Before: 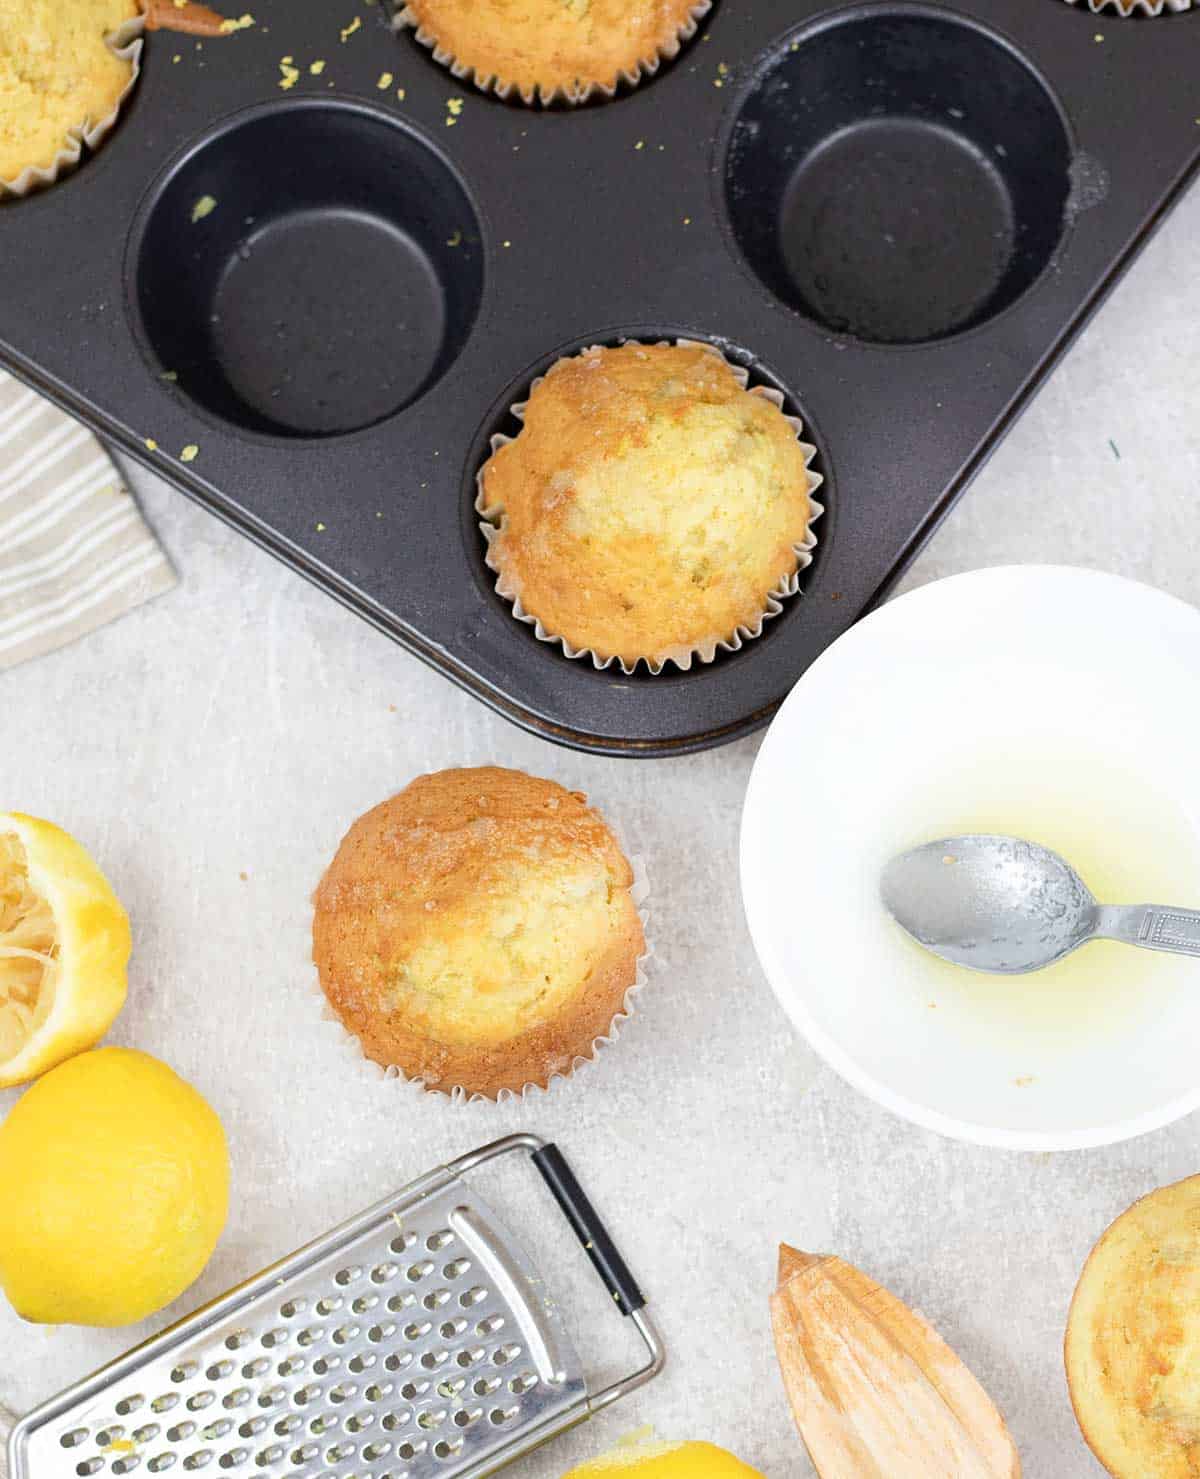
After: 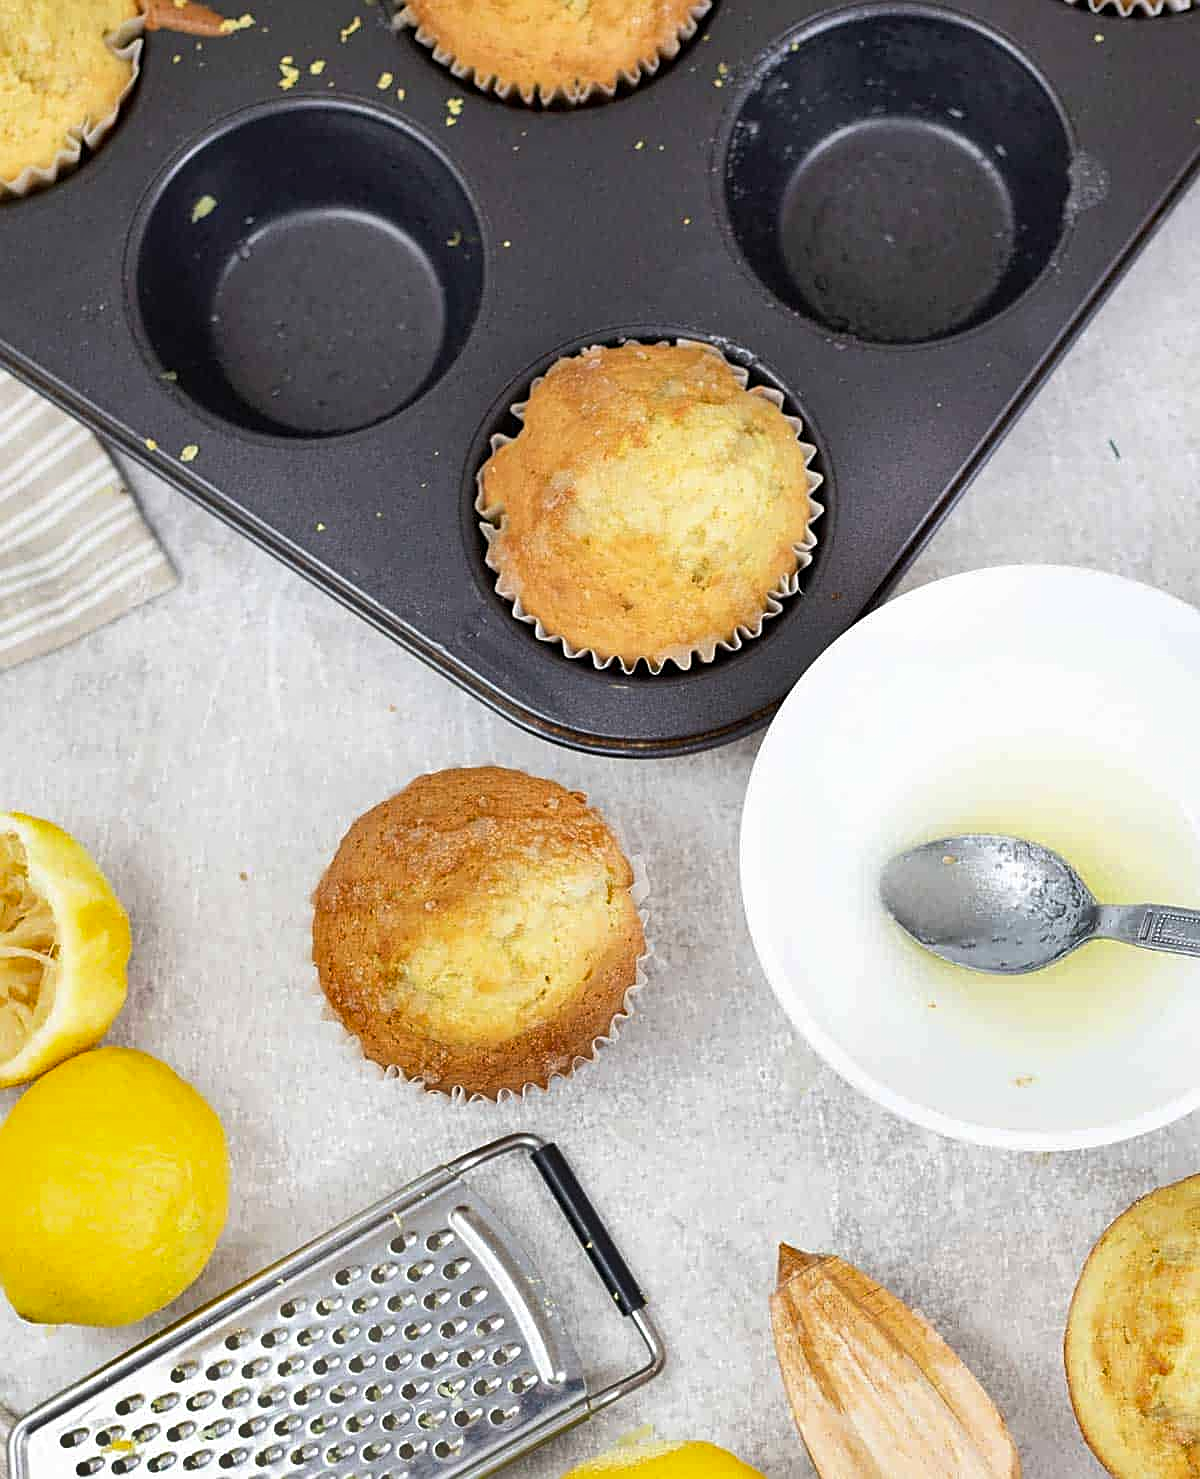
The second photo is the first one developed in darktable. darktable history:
shadows and highlights: white point adjustment 0.05, highlights color adjustment 55.9%, soften with gaussian
white balance: emerald 1
sharpen: on, module defaults
